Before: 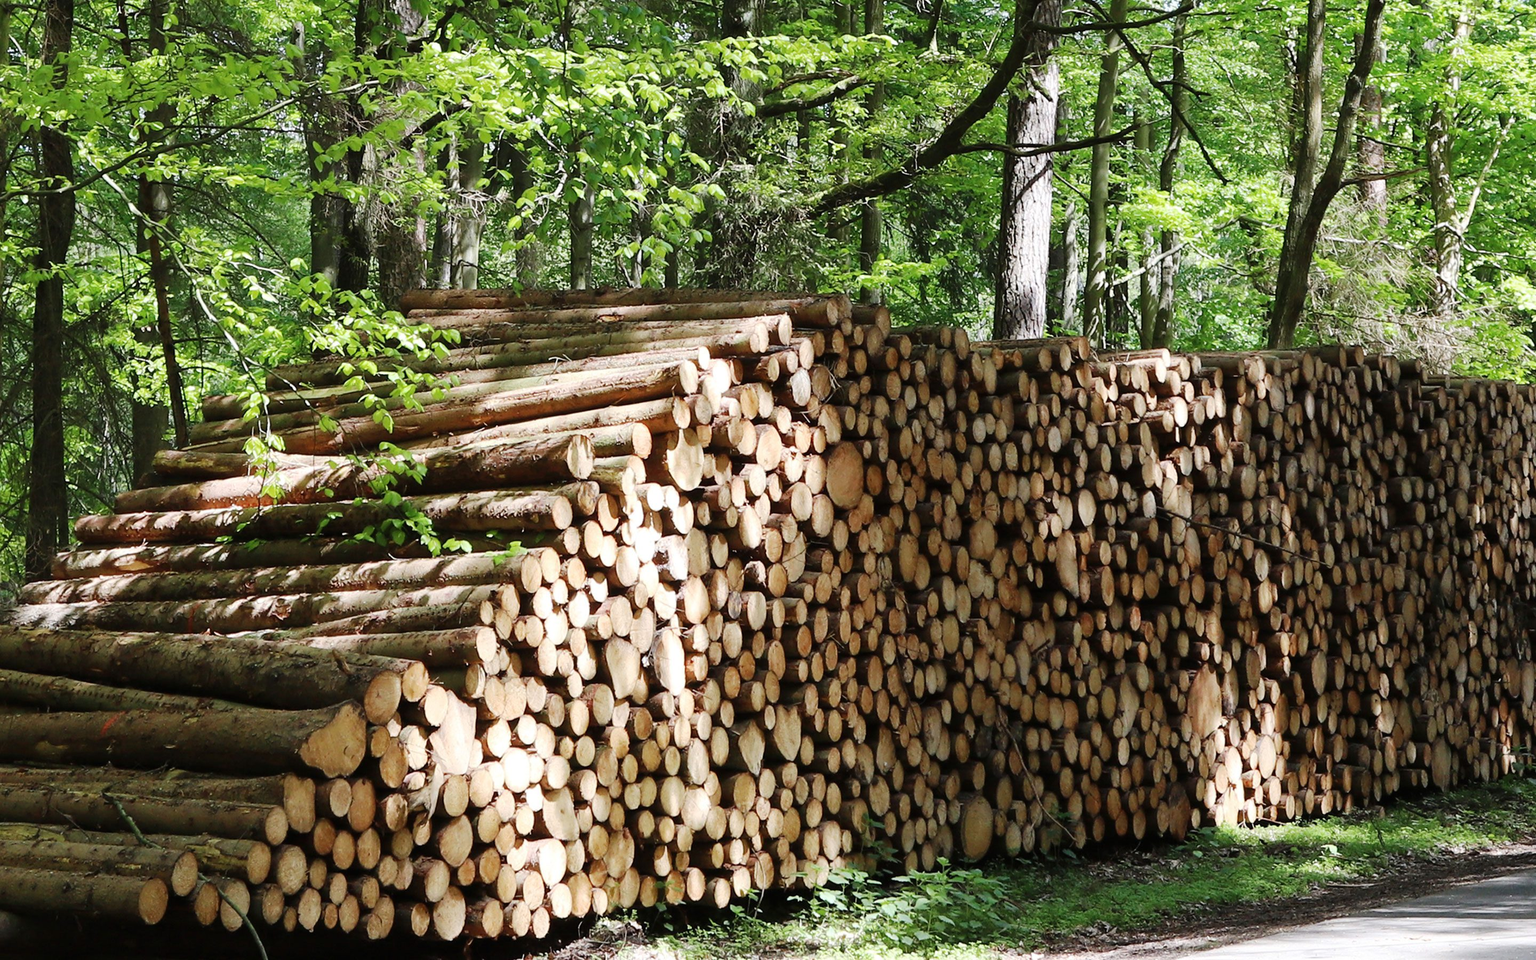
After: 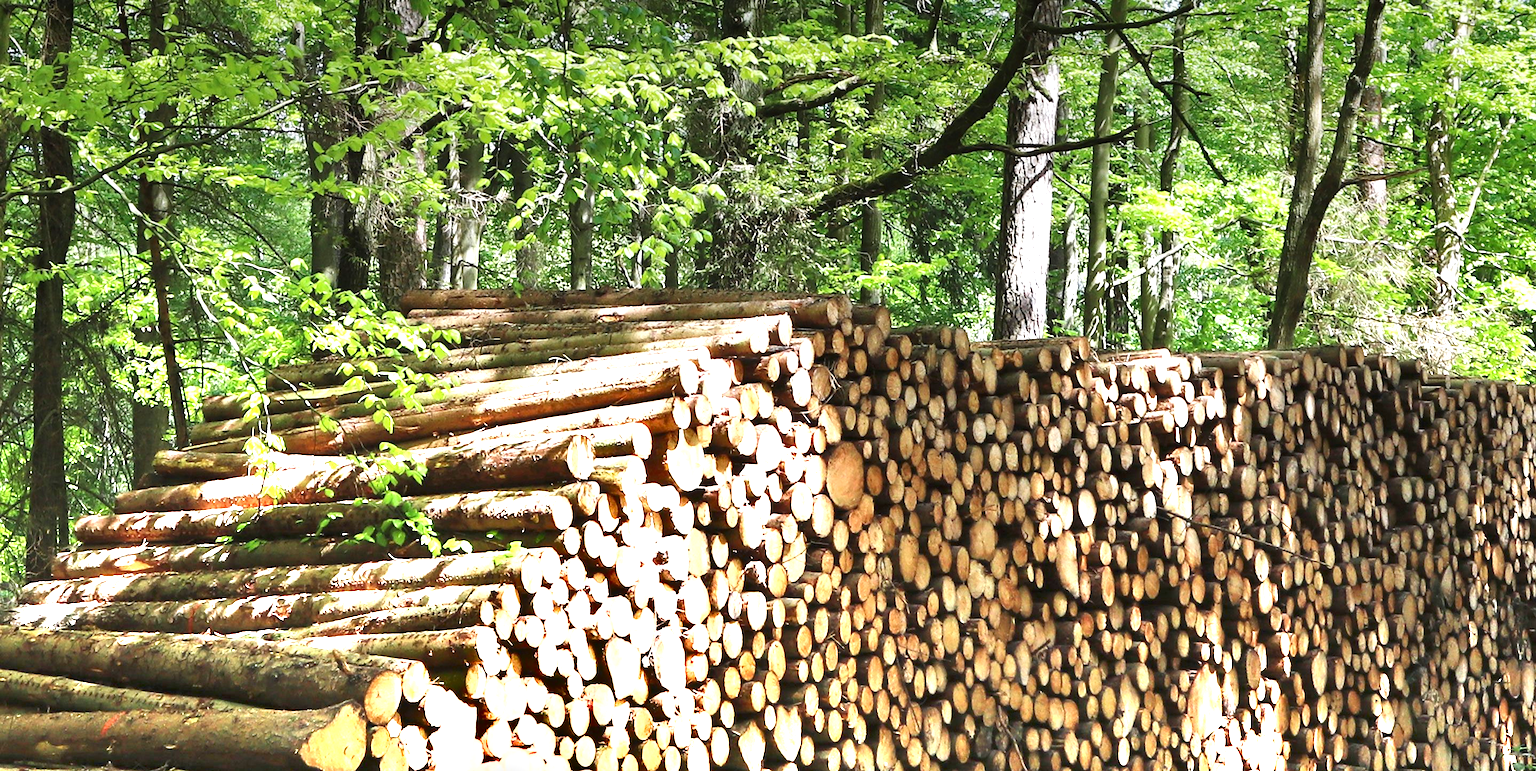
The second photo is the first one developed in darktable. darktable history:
graduated density: density -3.9 EV
crop: bottom 19.644%
shadows and highlights: shadows 35, highlights -35, soften with gaussian
